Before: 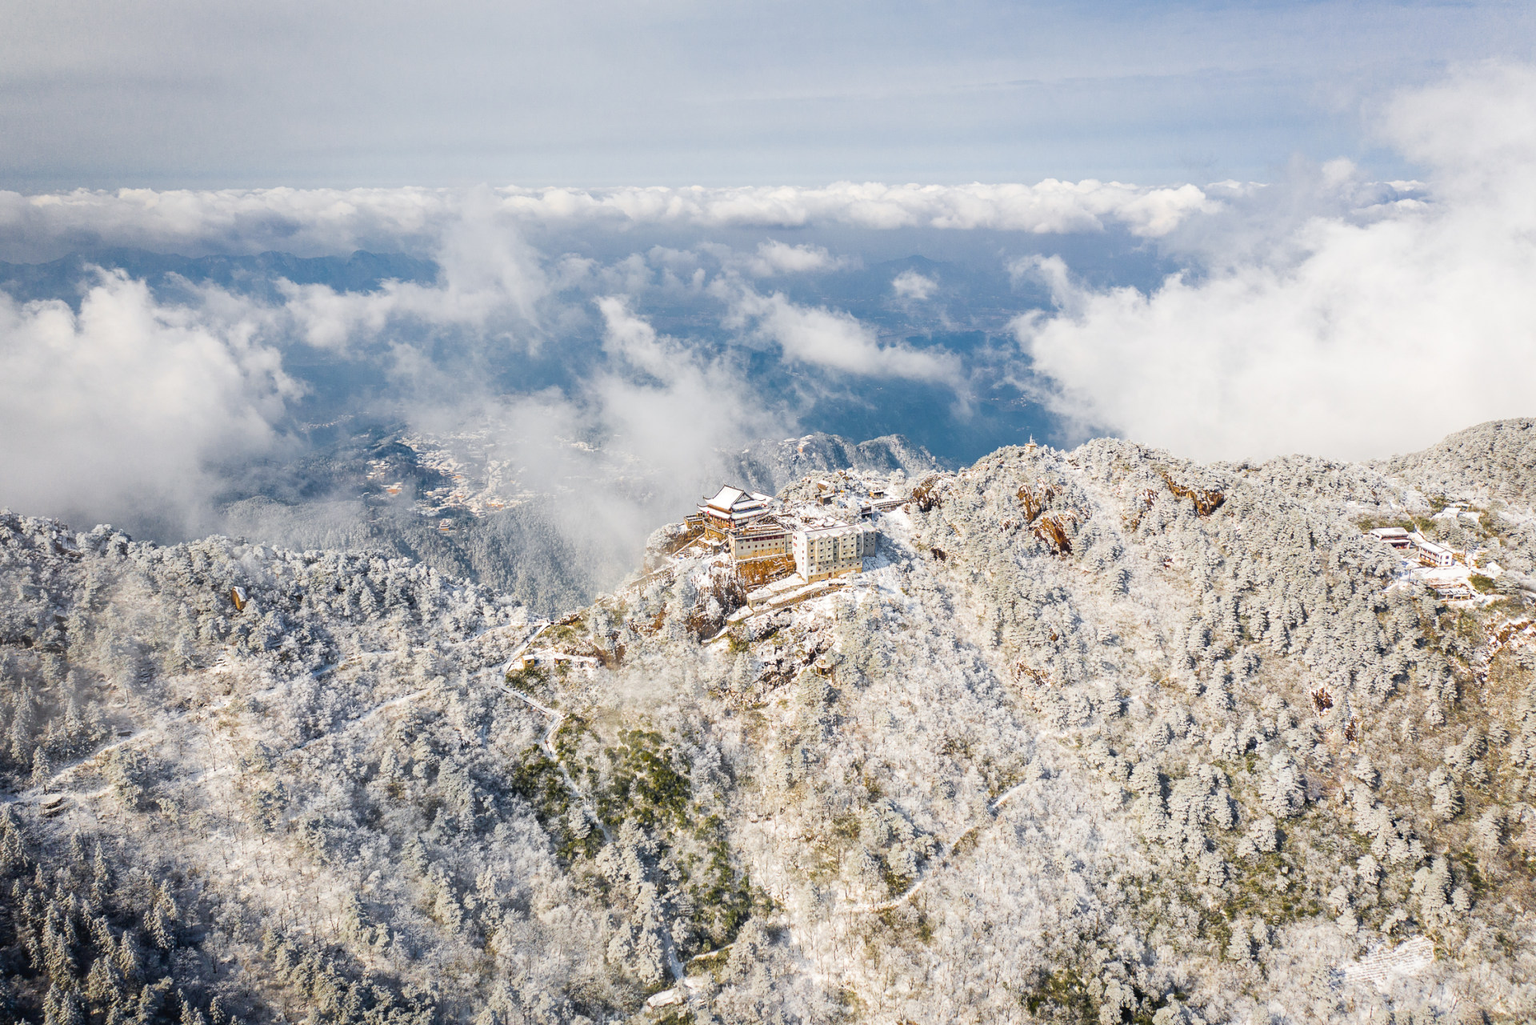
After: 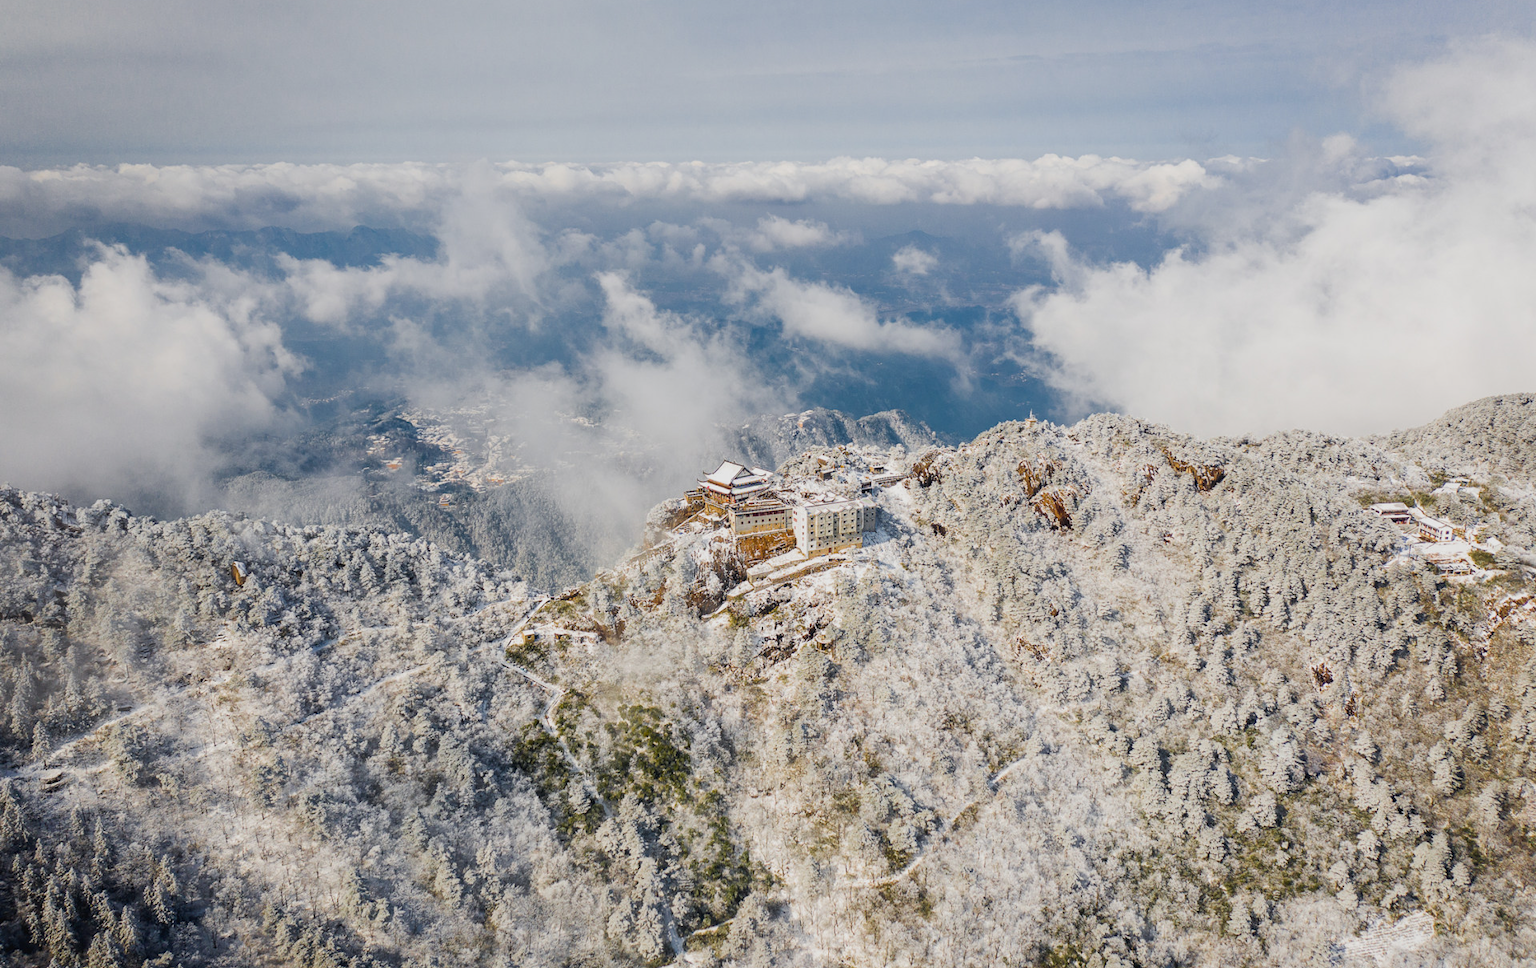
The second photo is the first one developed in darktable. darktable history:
crop and rotate: top 2.479%, bottom 3.018%
exposure: exposure -0.36 EV, compensate highlight preservation false
